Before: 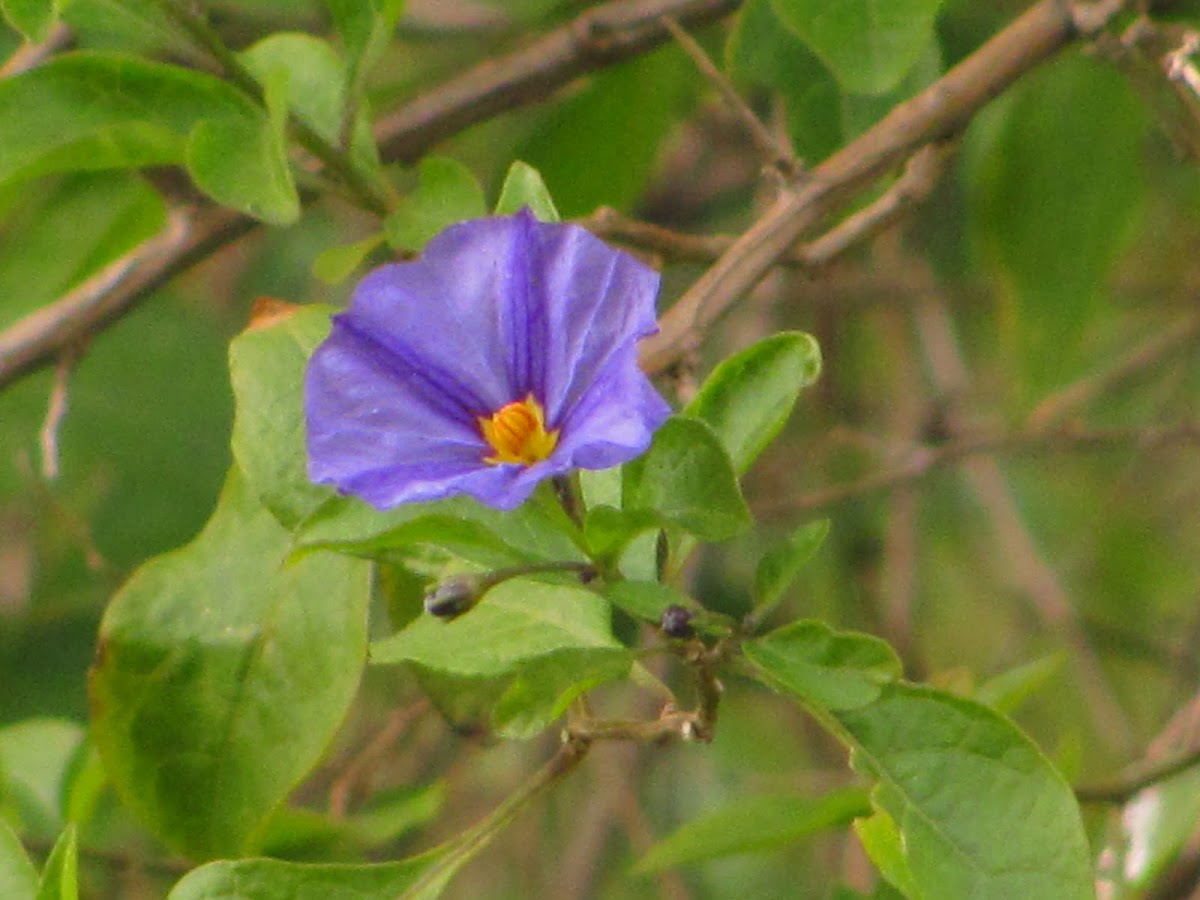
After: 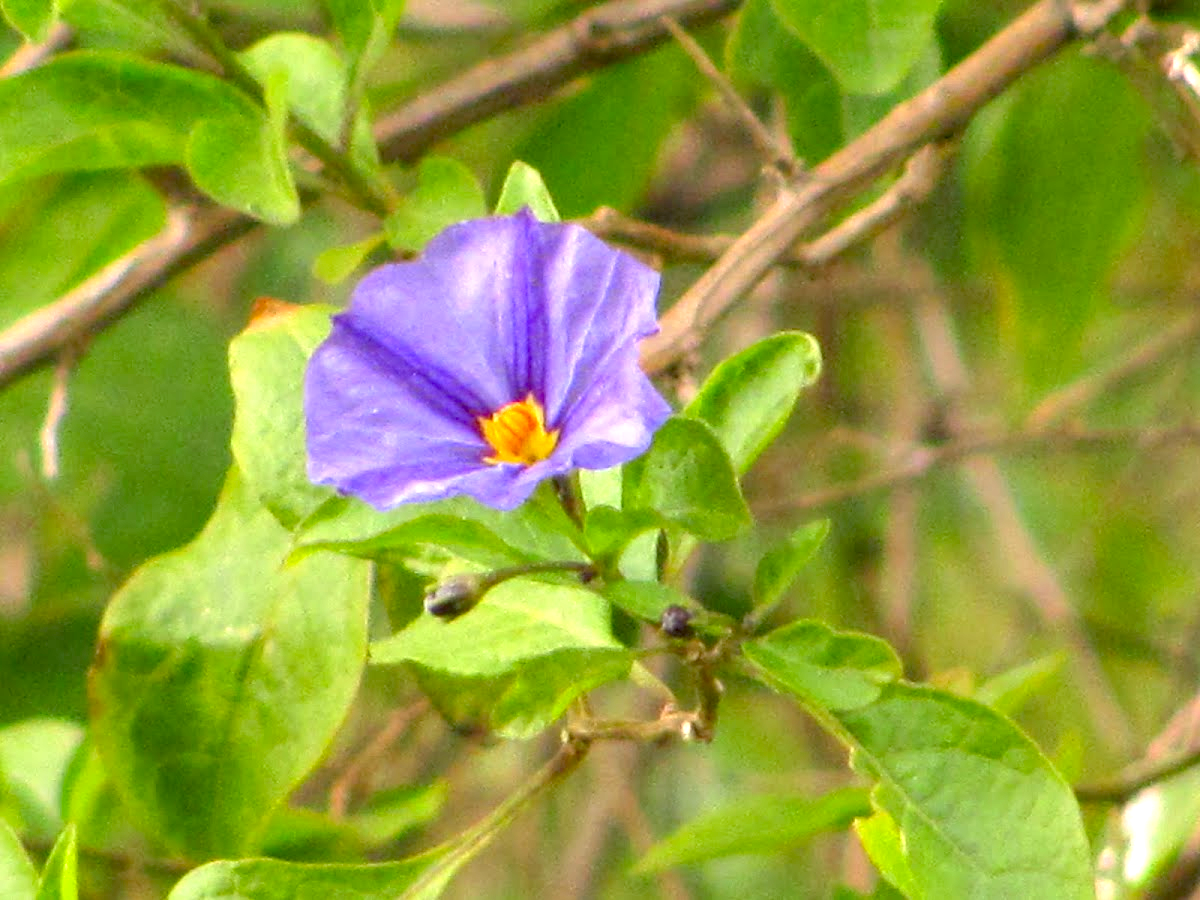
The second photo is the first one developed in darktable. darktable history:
tone equalizer: -8 EV -0.41 EV, -7 EV -0.394 EV, -6 EV -0.34 EV, -5 EV -0.246 EV, -3 EV 0.201 EV, -2 EV 0.324 EV, -1 EV 0.414 EV, +0 EV 0.414 EV, smoothing diameter 24.87%, edges refinement/feathering 12.62, preserve details guided filter
shadows and highlights: shadows 35.72, highlights -35.17, soften with gaussian
exposure: black level correction 0.012, exposure 0.694 EV, compensate exposure bias true, compensate highlight preservation false
